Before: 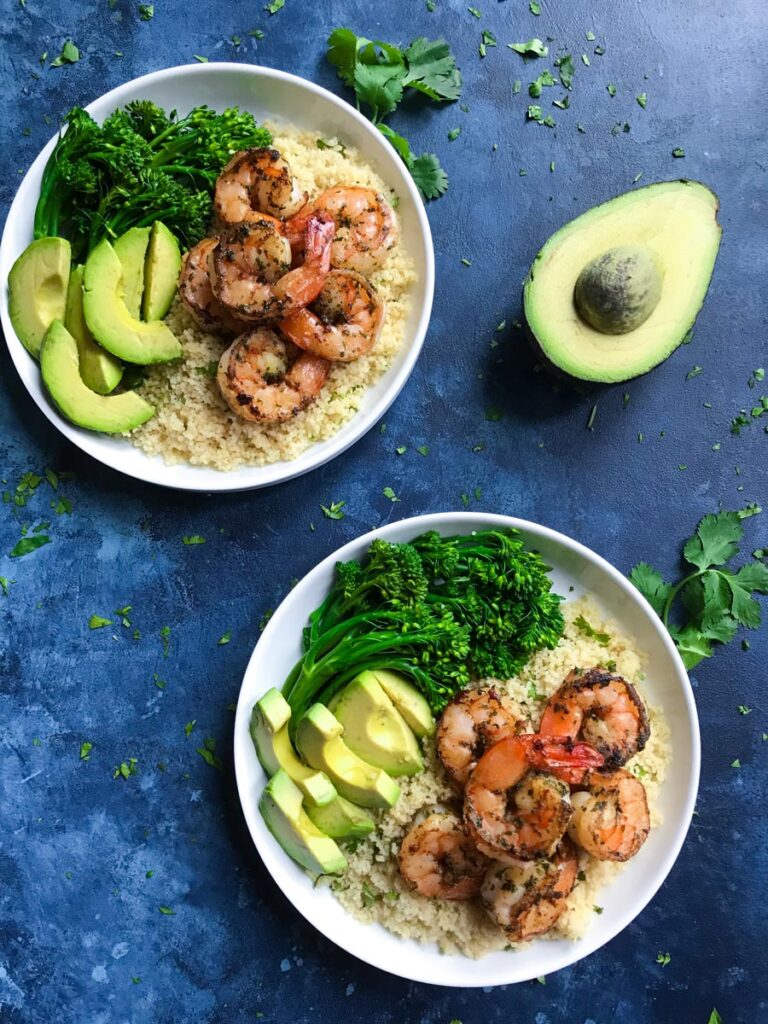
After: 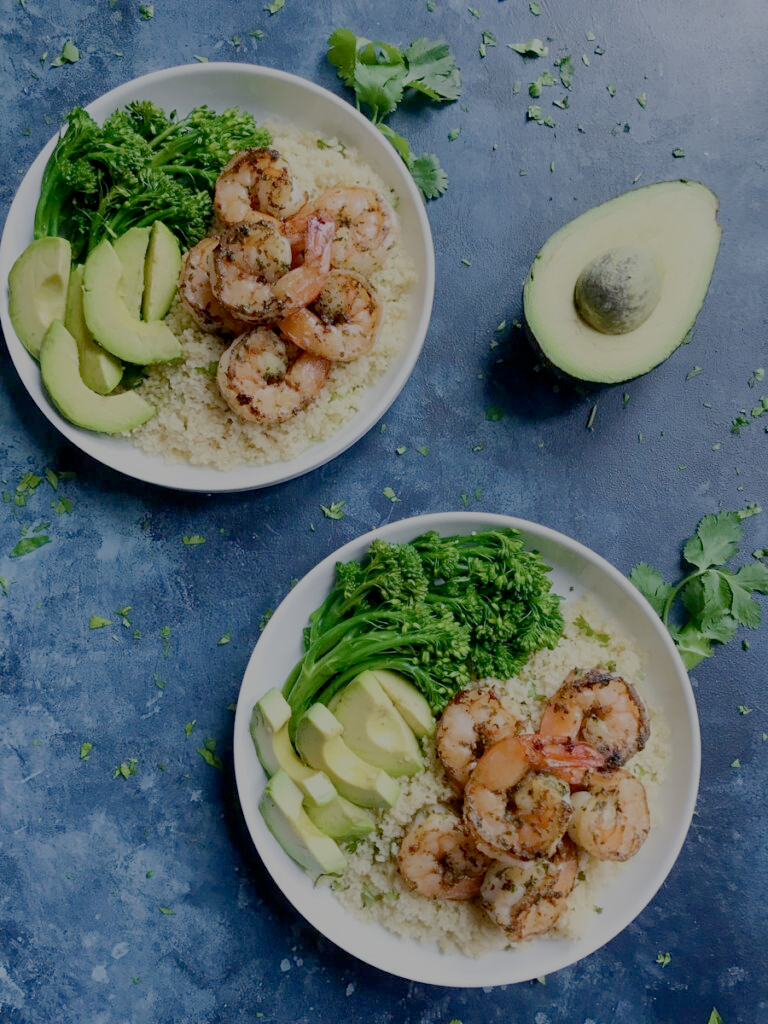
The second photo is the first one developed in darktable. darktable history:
filmic rgb: white relative exposure 8 EV, threshold 3 EV, structure ↔ texture 100%, target black luminance 0%, hardness 2.44, latitude 76.53%, contrast 0.562, shadows ↔ highlights balance 0%, preserve chrominance no, color science v4 (2020), iterations of high-quality reconstruction 10, type of noise poissonian, enable highlight reconstruction true
exposure: compensate highlight preservation false
